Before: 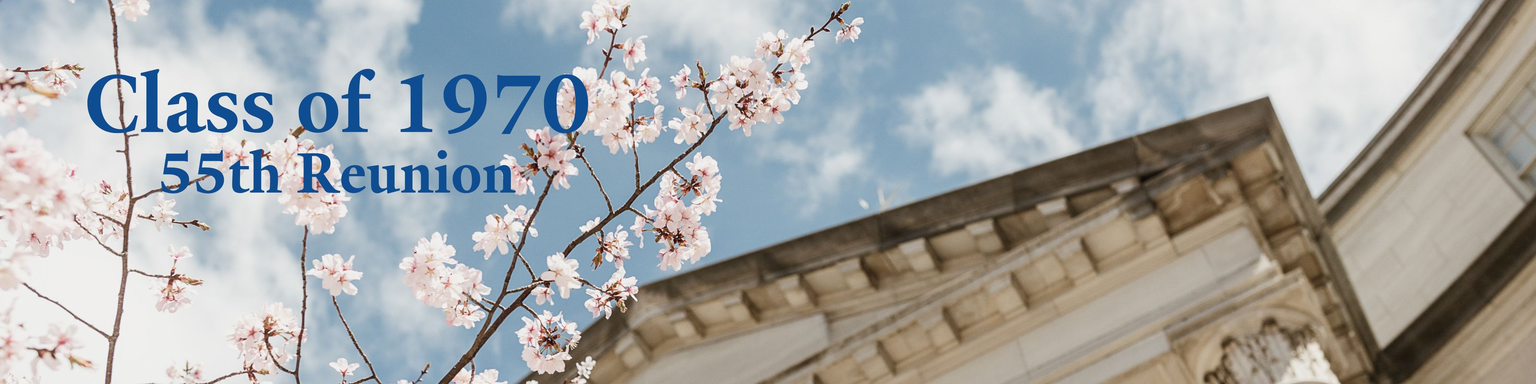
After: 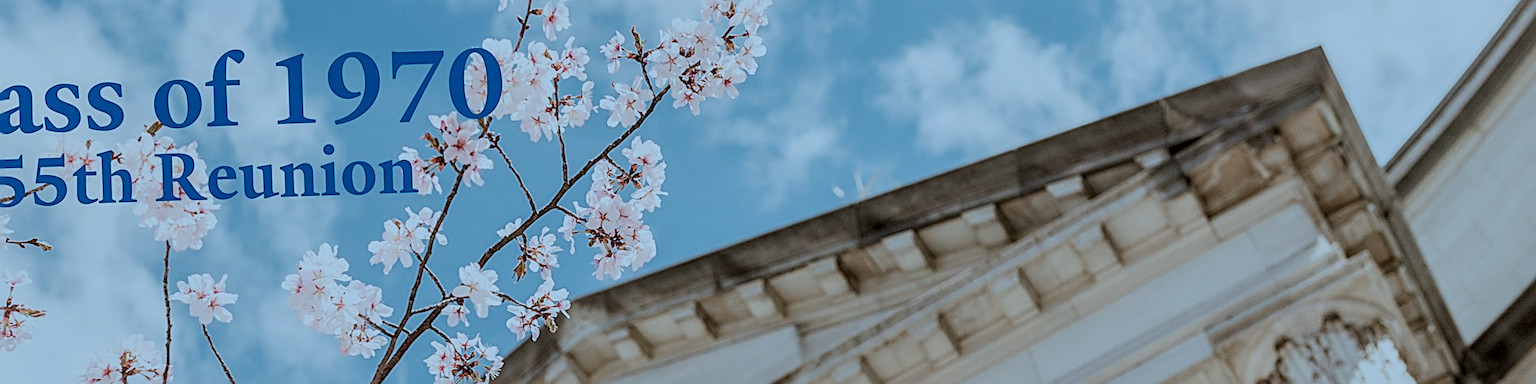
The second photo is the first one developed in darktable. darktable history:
shadows and highlights: shadows 25, highlights -25
local contrast: on, module defaults
crop and rotate: angle 1.96°, left 5.673%, top 5.673%
exposure: black level correction 0.002, exposure -0.1 EV, compensate highlight preservation false
sharpen: radius 3.025, amount 0.757
color correction: highlights a* -9.35, highlights b* -23.15
filmic rgb: black relative exposure -8.79 EV, white relative exposure 4.98 EV, threshold 3 EV, target black luminance 0%, hardness 3.77, latitude 66.33%, contrast 0.822, shadows ↔ highlights balance 20%, color science v5 (2021), contrast in shadows safe, contrast in highlights safe, enable highlight reconstruction true
